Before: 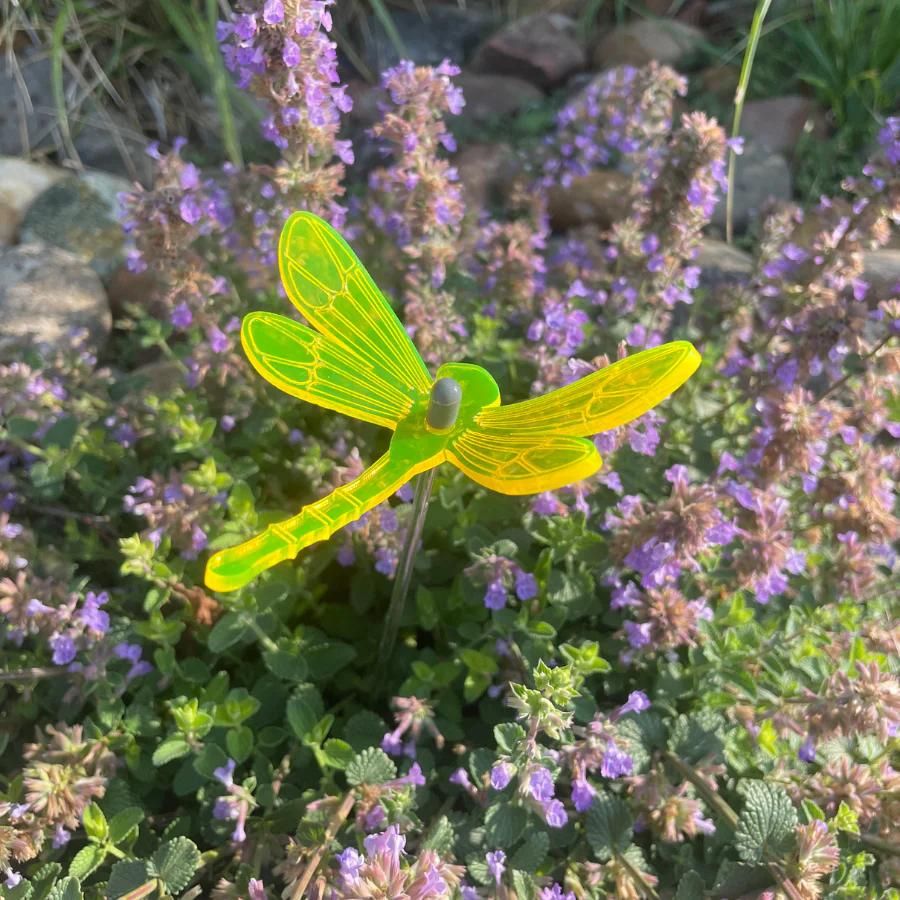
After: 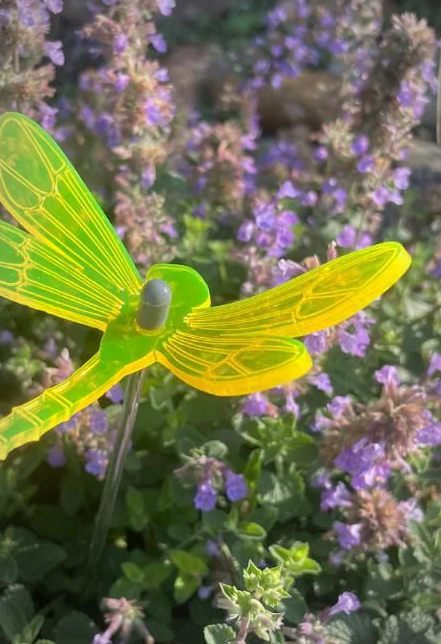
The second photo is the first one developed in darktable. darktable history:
vignetting: fall-off start 81.63%, fall-off radius 62.38%, automatic ratio true, width/height ratio 1.412
crop: left 32.324%, top 11.001%, right 18.665%, bottom 17.427%
